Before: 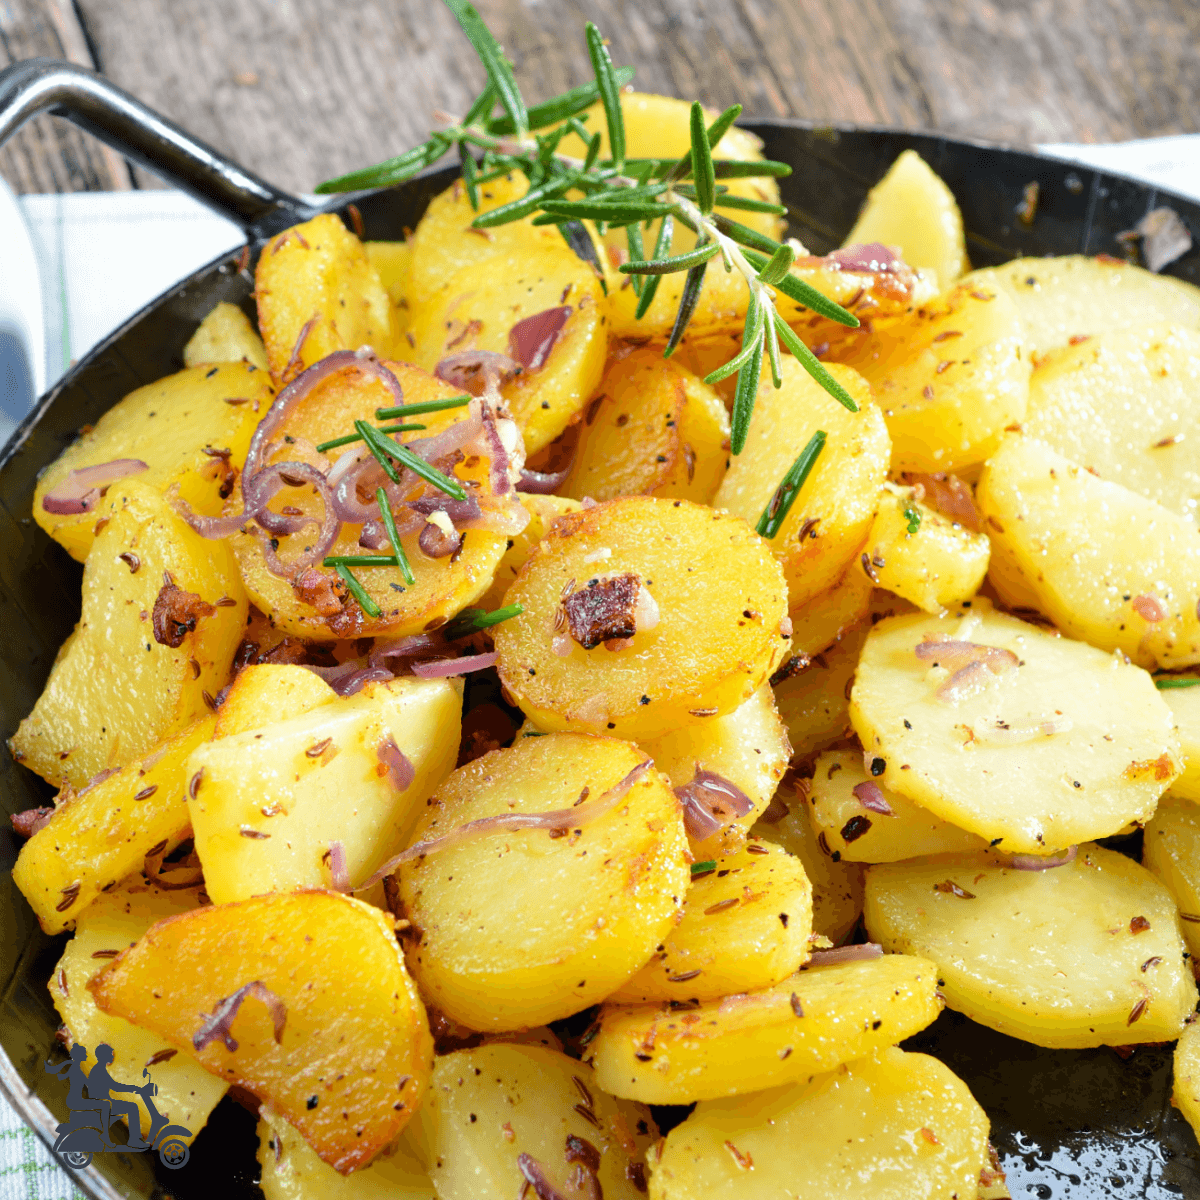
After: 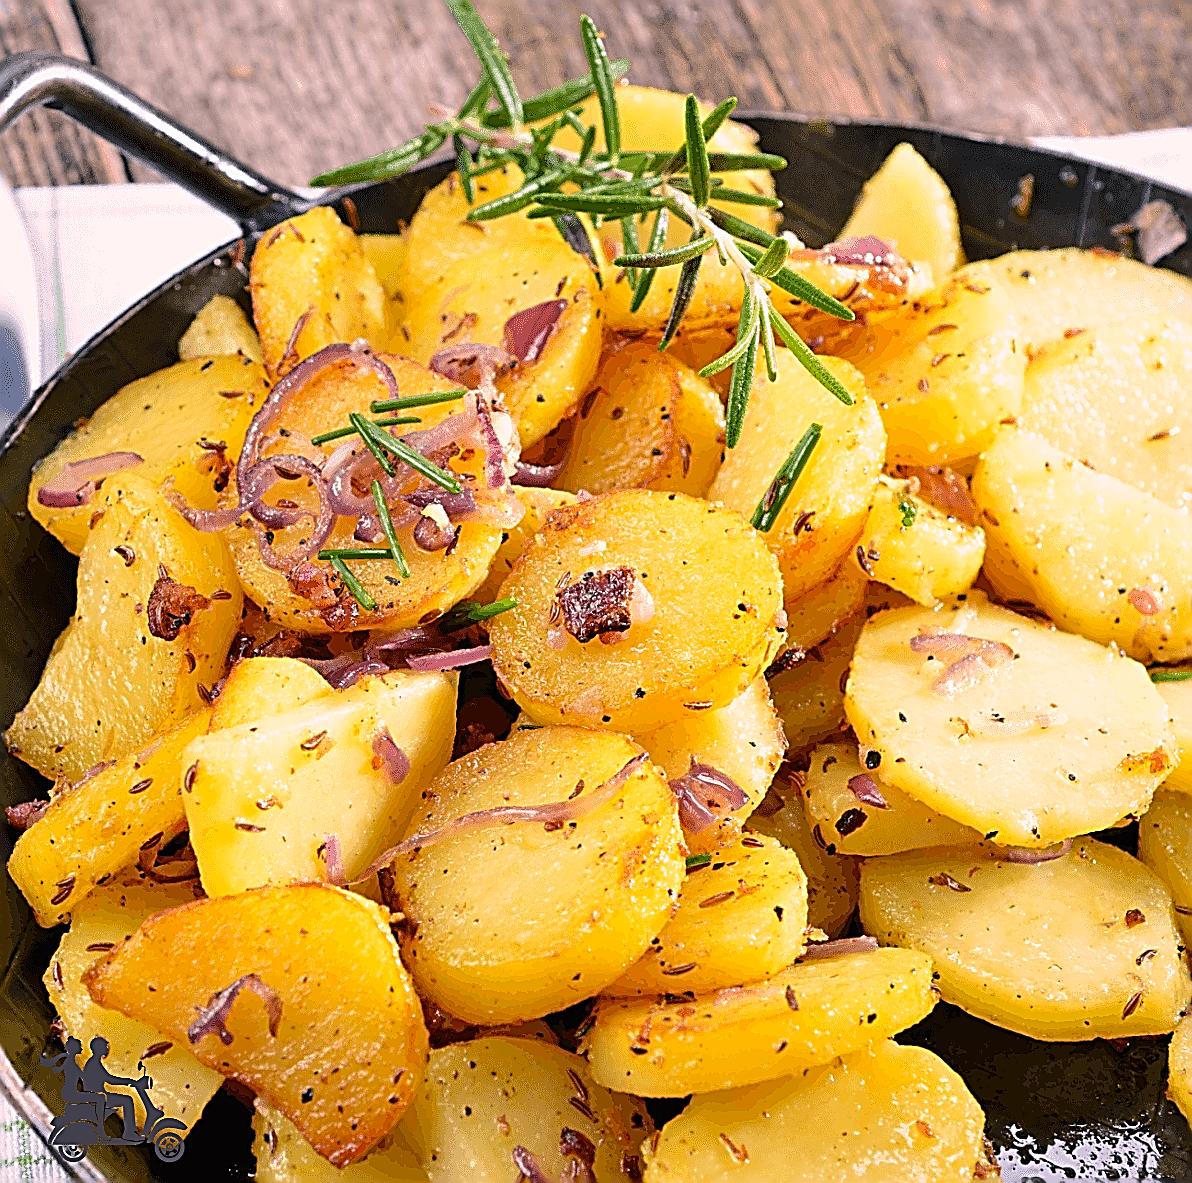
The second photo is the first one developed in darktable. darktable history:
color correction: highlights a* 14.69, highlights b* 4.83
crop: left 0.431%, top 0.66%, right 0.211%, bottom 0.736%
sharpen: amount 1.867
